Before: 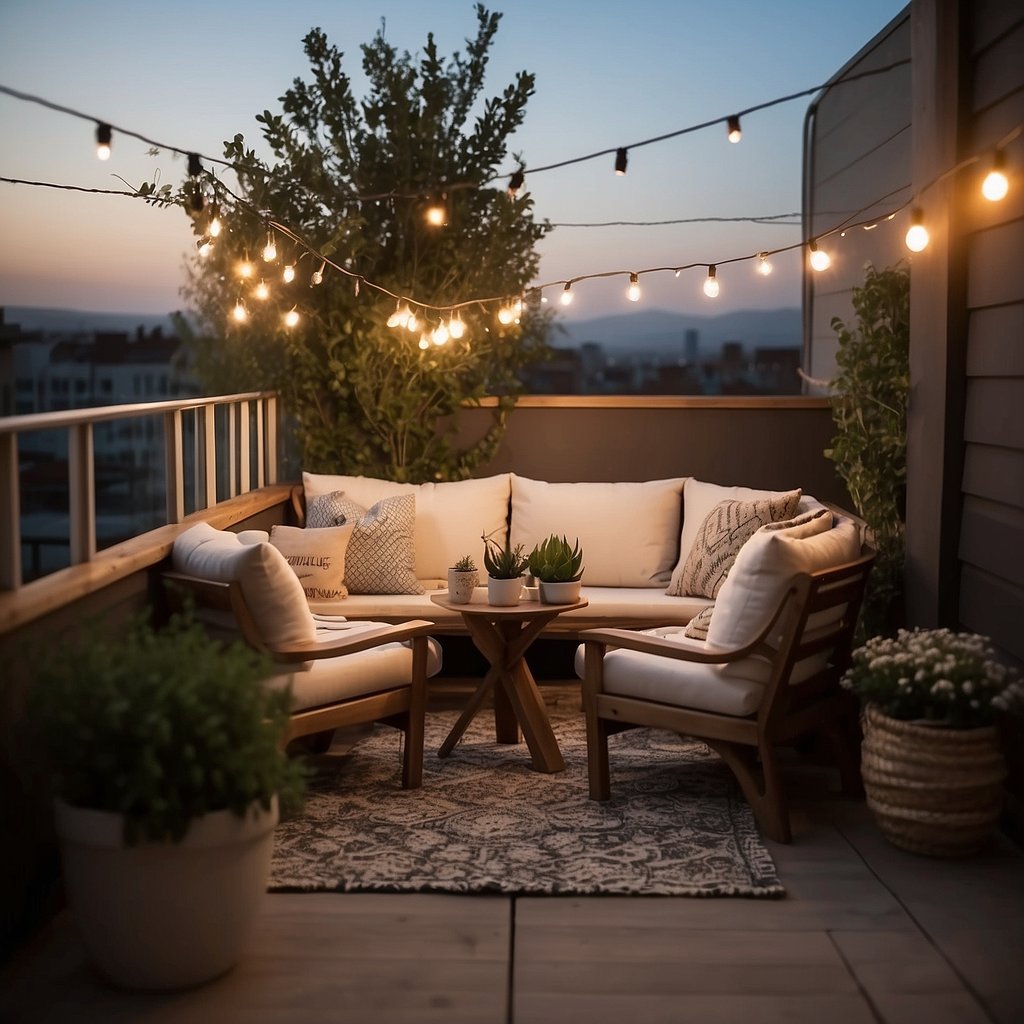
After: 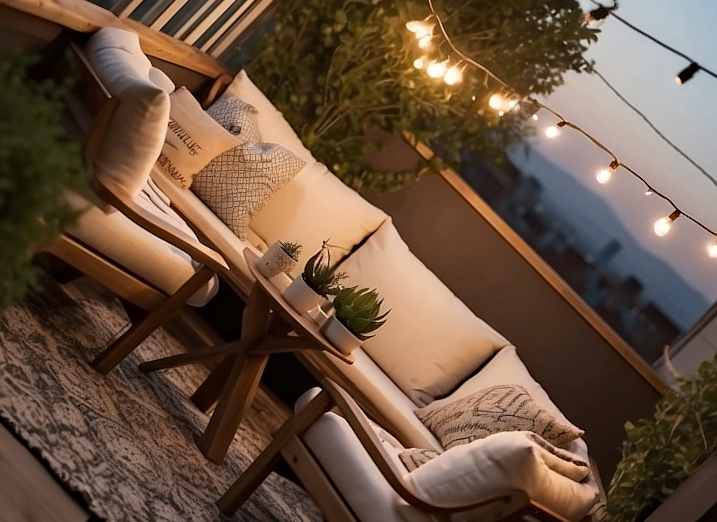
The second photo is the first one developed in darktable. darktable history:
haze removal: adaptive false
crop and rotate: angle -44.82°, top 16.238%, right 0.934%, bottom 11.645%
